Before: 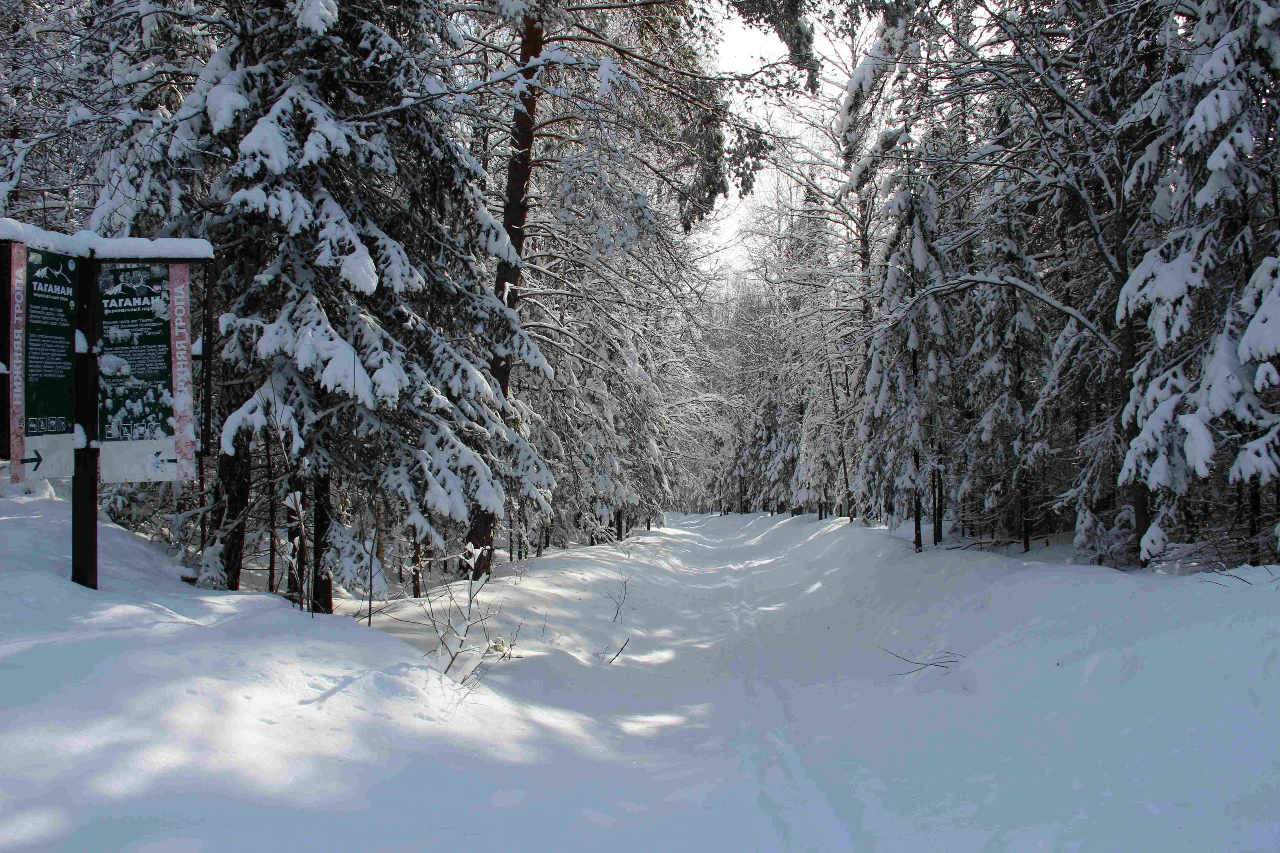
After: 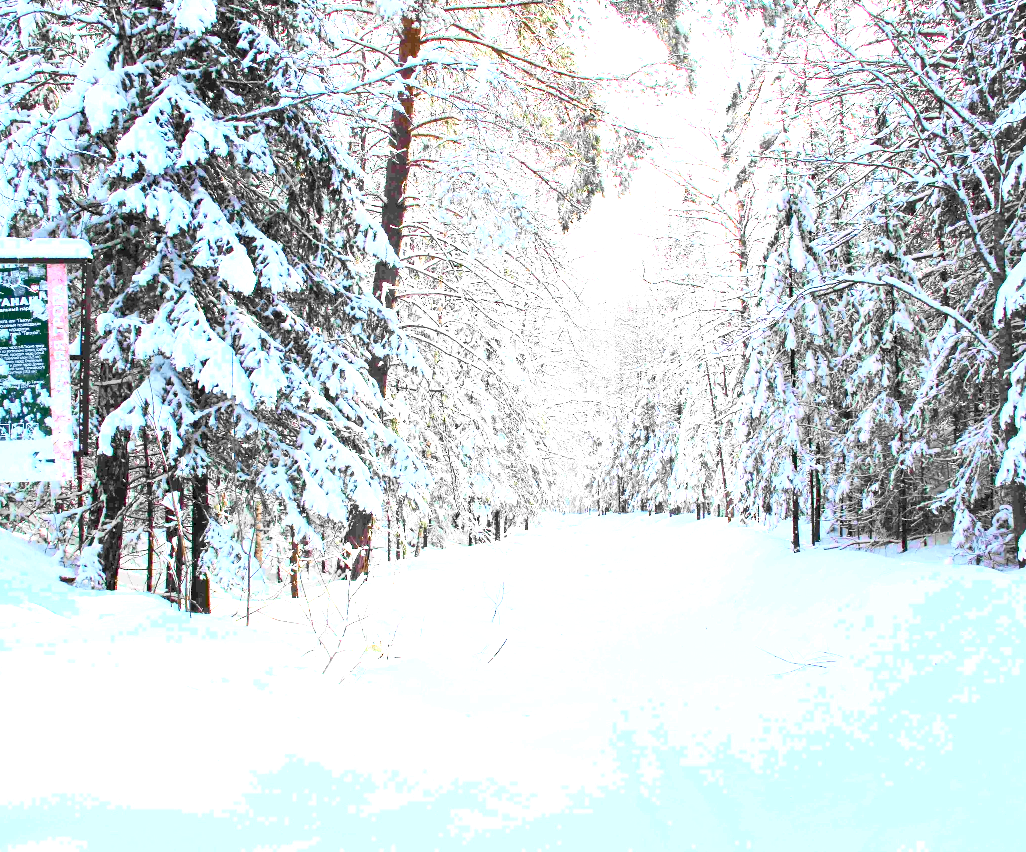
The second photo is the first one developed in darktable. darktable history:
exposure: black level correction 0.001, exposure 2.607 EV, compensate exposure bias true, compensate highlight preservation false
contrast brightness saturation: contrast 0.24, brightness 0.26, saturation 0.39
crop and rotate: left 9.597%, right 10.195%
